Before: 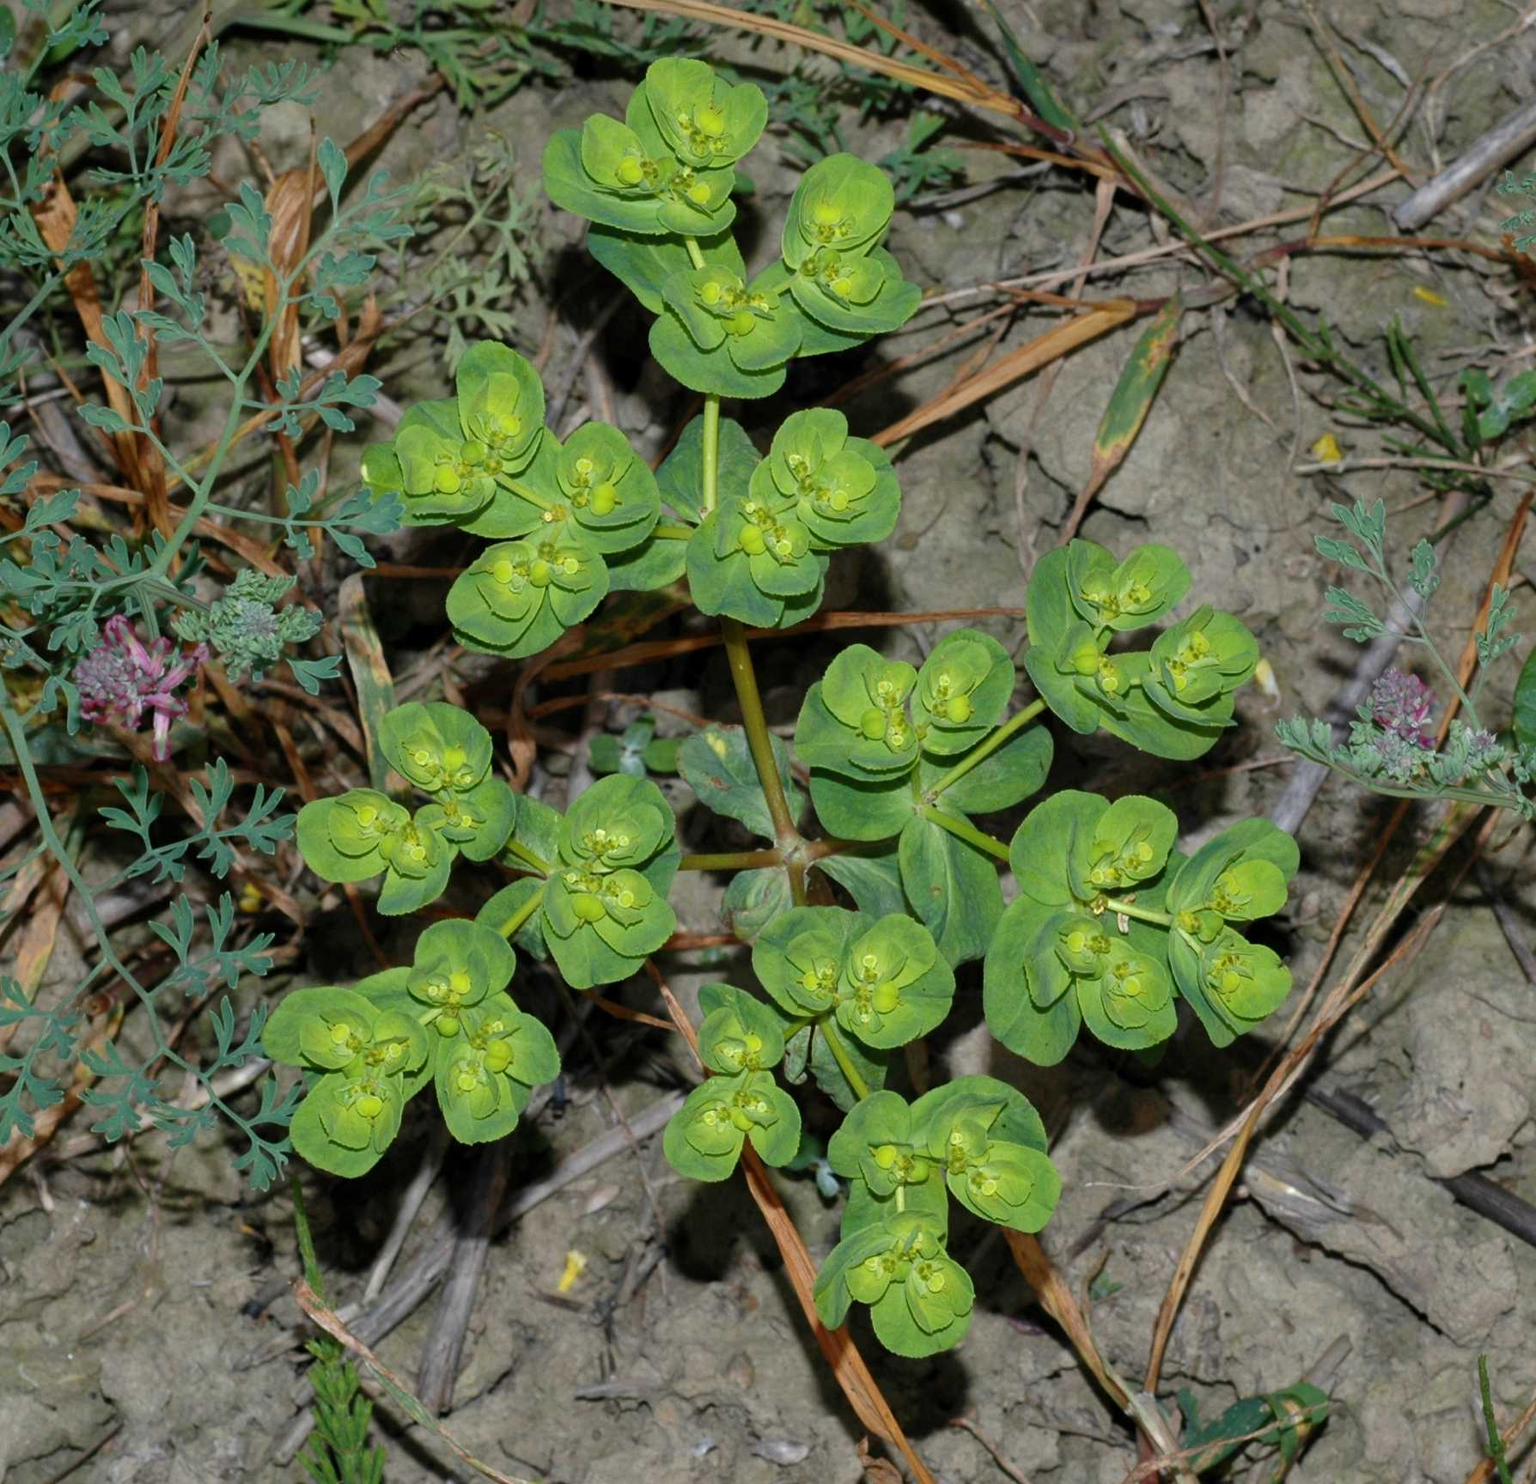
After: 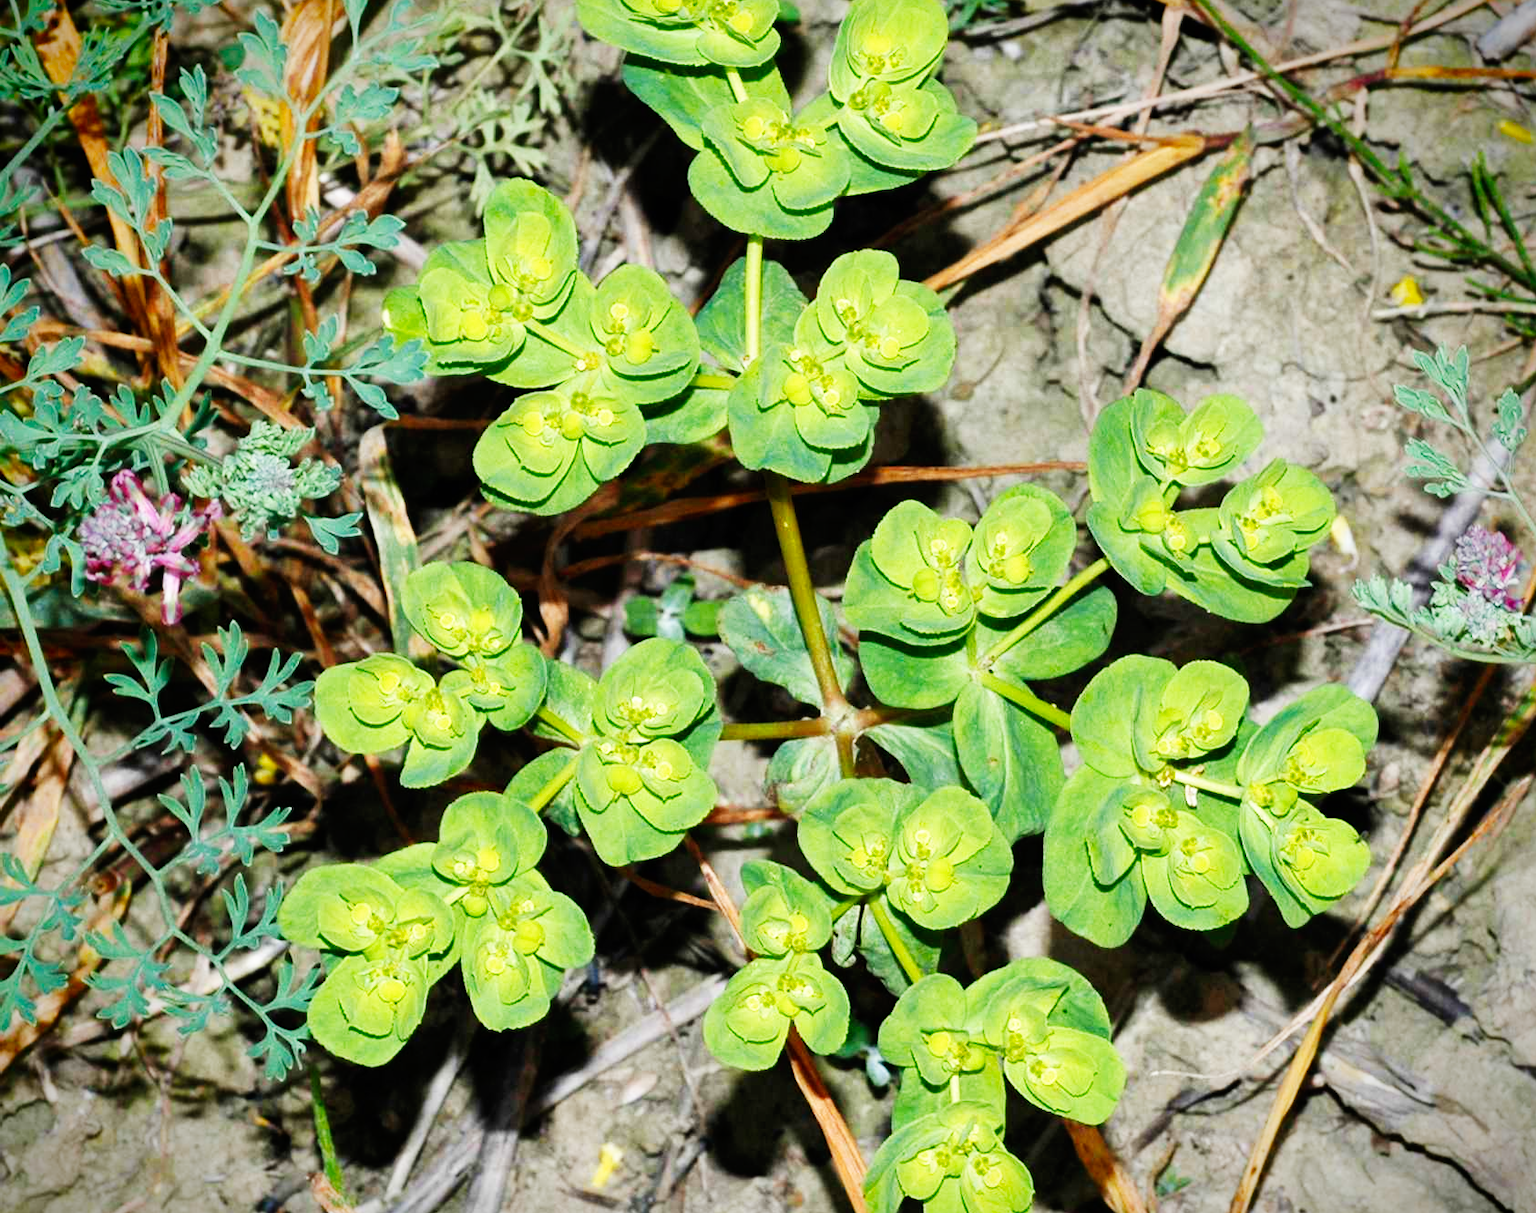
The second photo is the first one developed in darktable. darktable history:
vignetting: fall-off start 88.53%, fall-off radius 44.2%, saturation 0.376, width/height ratio 1.161
crop and rotate: angle 0.03°, top 11.643%, right 5.651%, bottom 11.189%
base curve: curves: ch0 [(0, 0) (0.007, 0.004) (0.027, 0.03) (0.046, 0.07) (0.207, 0.54) (0.442, 0.872) (0.673, 0.972) (1, 1)], preserve colors none
